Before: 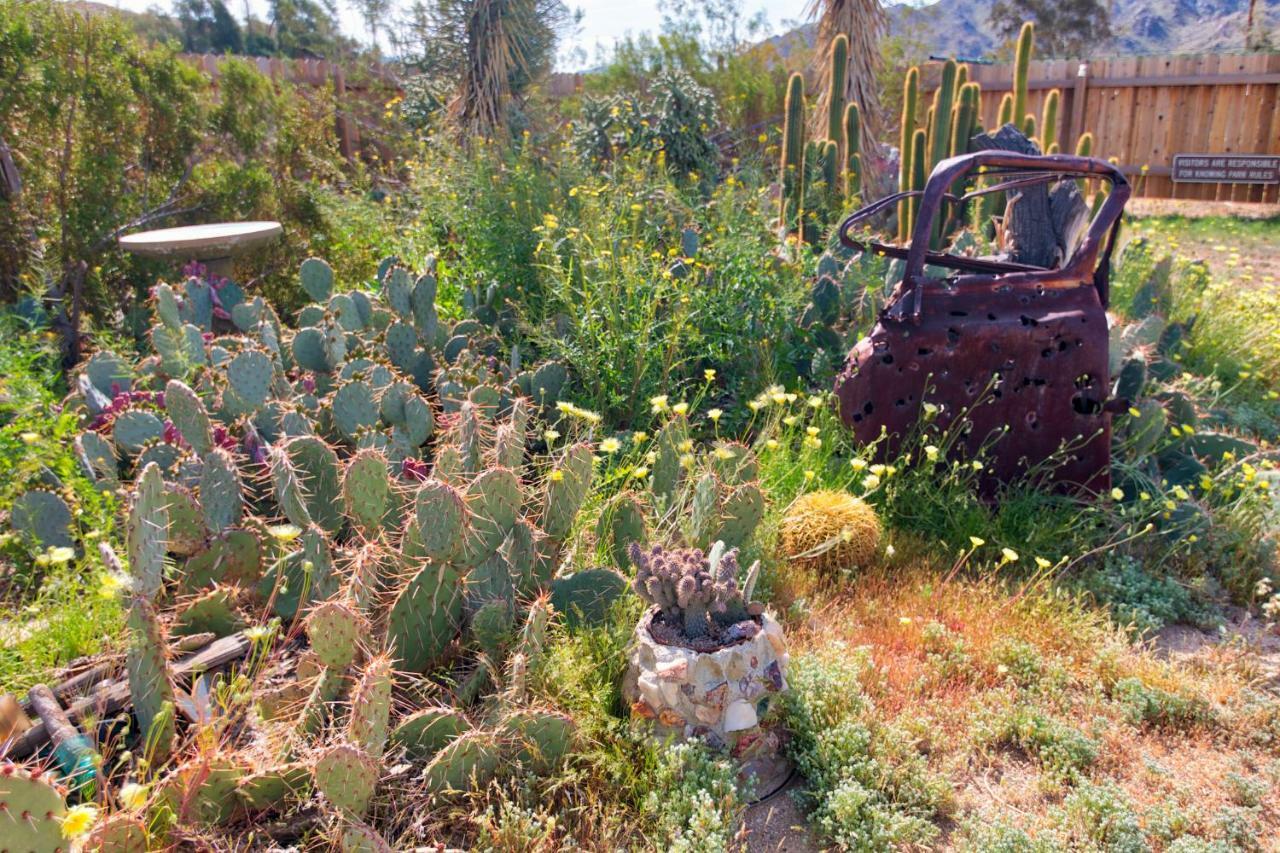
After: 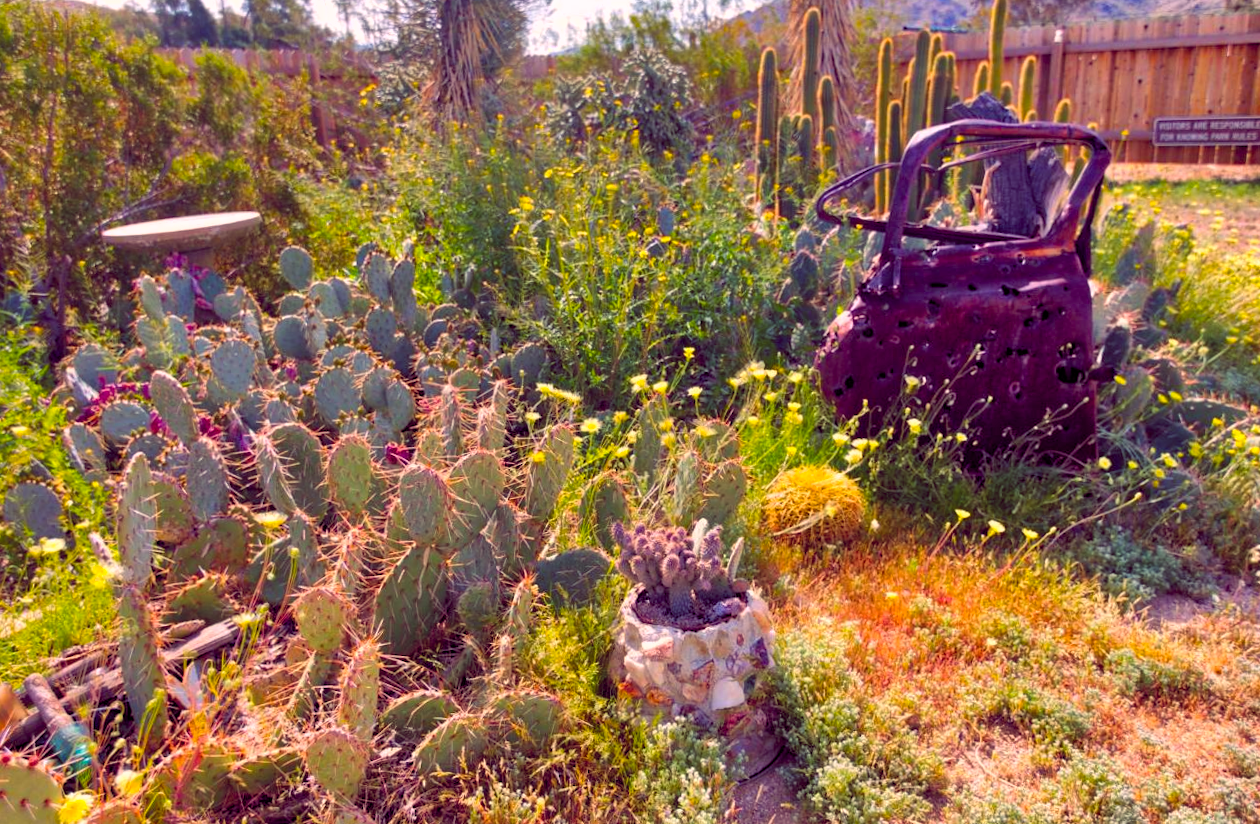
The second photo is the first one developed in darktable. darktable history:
rotate and perspective: rotation -1.32°, lens shift (horizontal) -0.031, crop left 0.015, crop right 0.985, crop top 0.047, crop bottom 0.982
shadows and highlights: low approximation 0.01, soften with gaussian
color balance rgb: shadows lift › chroma 6.43%, shadows lift › hue 305.74°, highlights gain › chroma 2.43%, highlights gain › hue 35.74°, global offset › chroma 0.28%, global offset › hue 320.29°, linear chroma grading › global chroma 5.5%, perceptual saturation grading › global saturation 30%, contrast 5.15%
